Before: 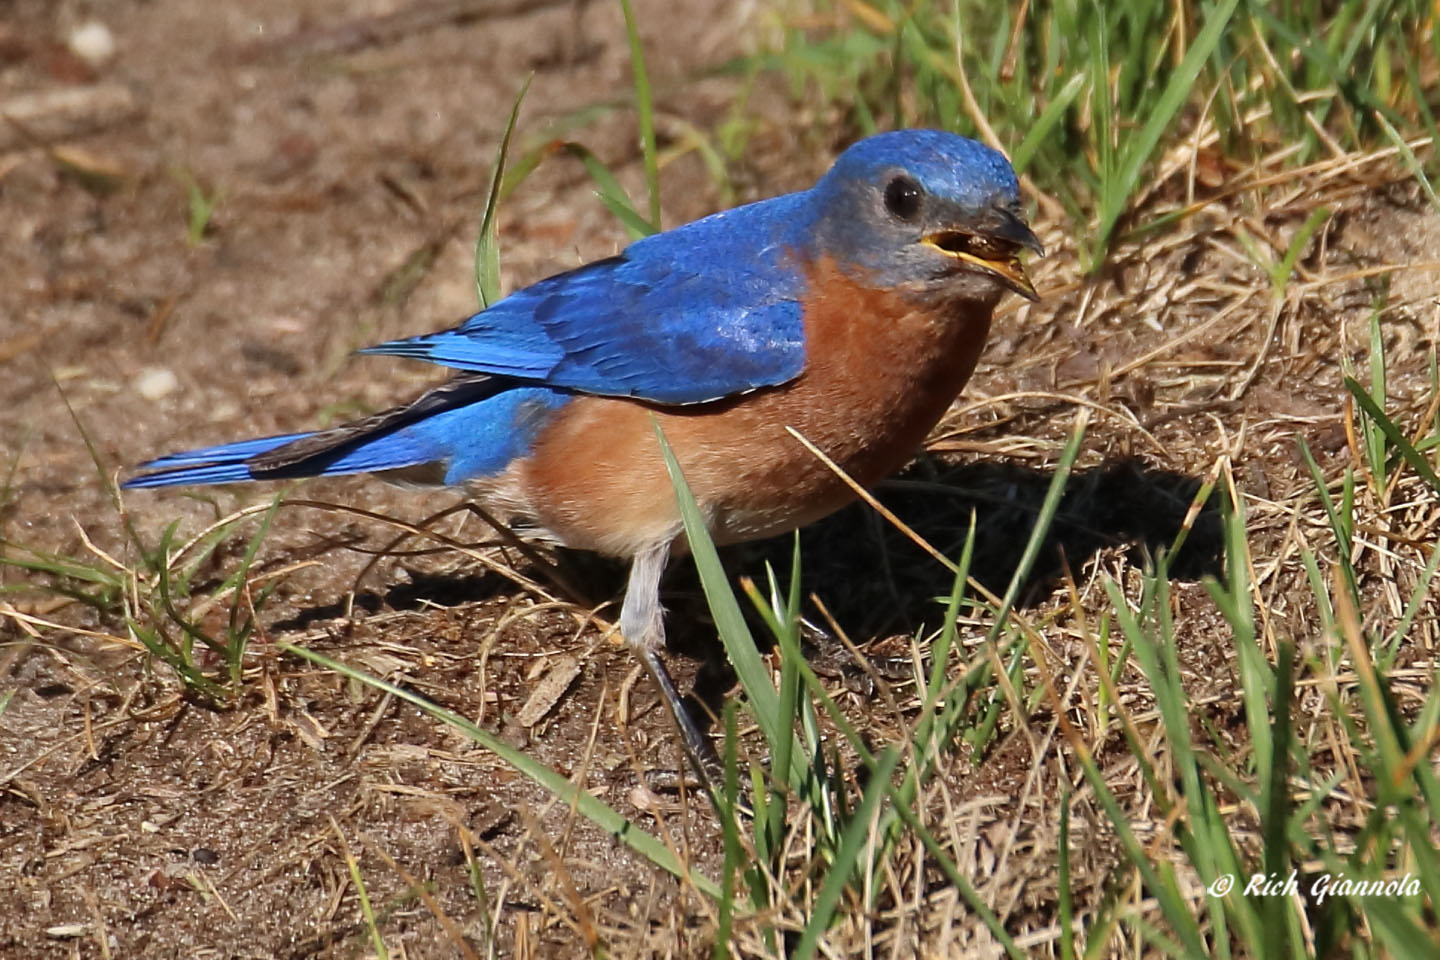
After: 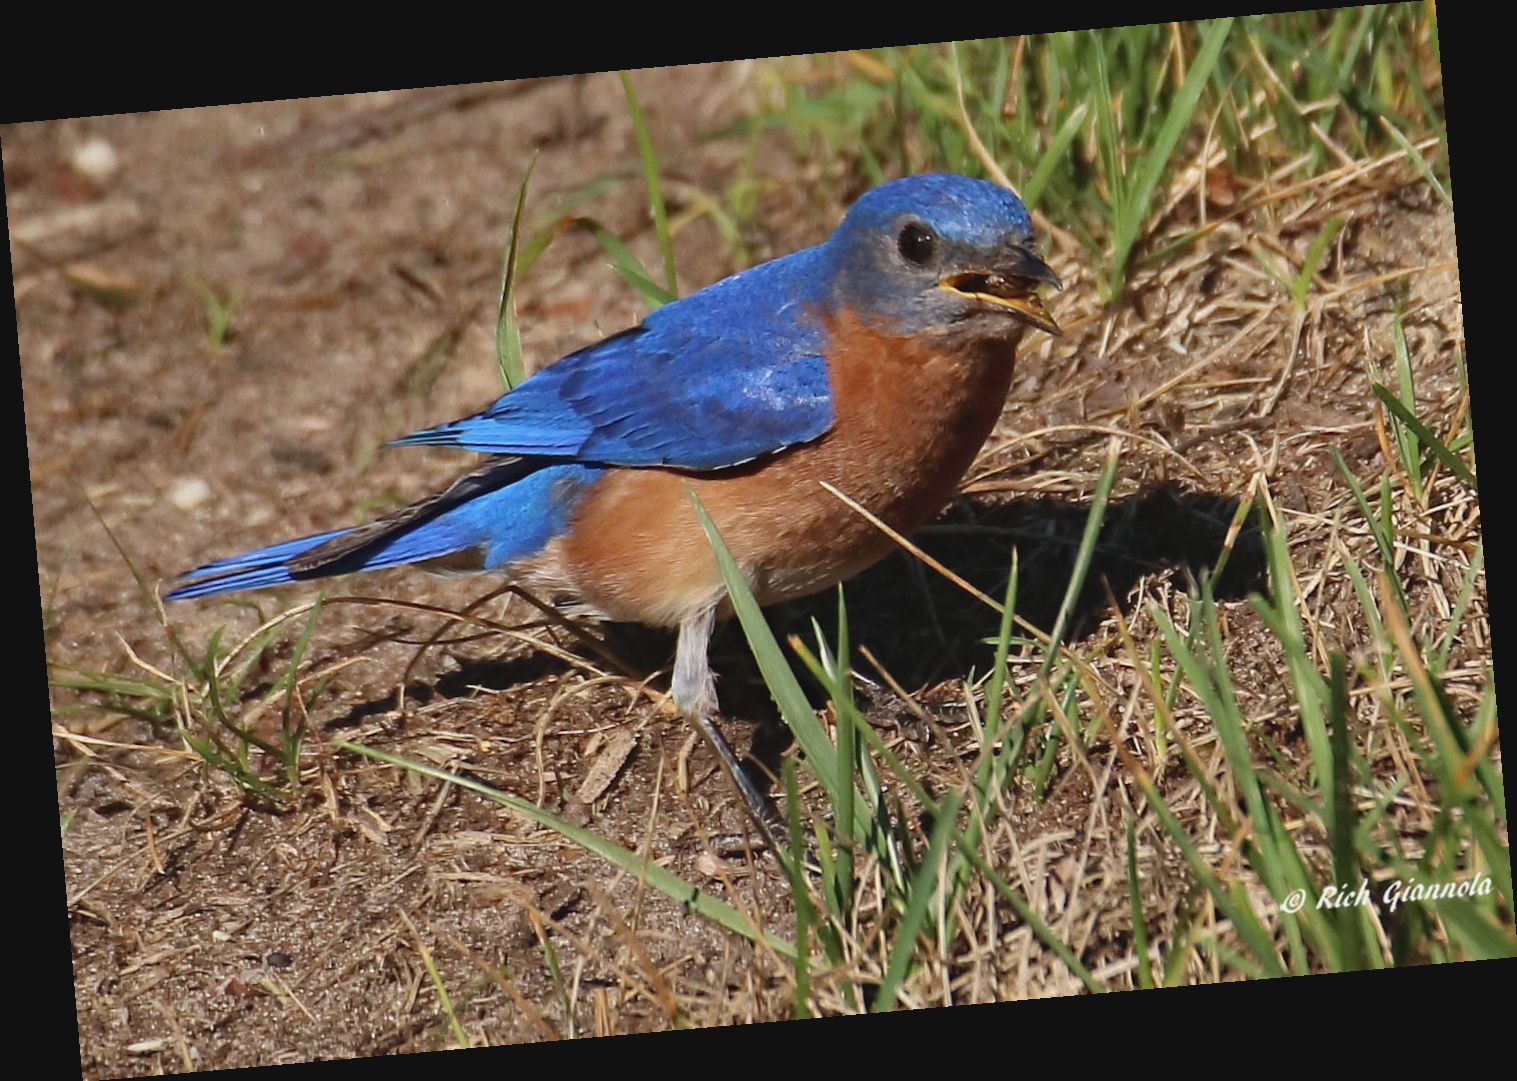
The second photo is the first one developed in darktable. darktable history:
haze removal: compatibility mode true, adaptive false
contrast brightness saturation: contrast -0.1, saturation -0.1
rotate and perspective: rotation -4.98°, automatic cropping off
